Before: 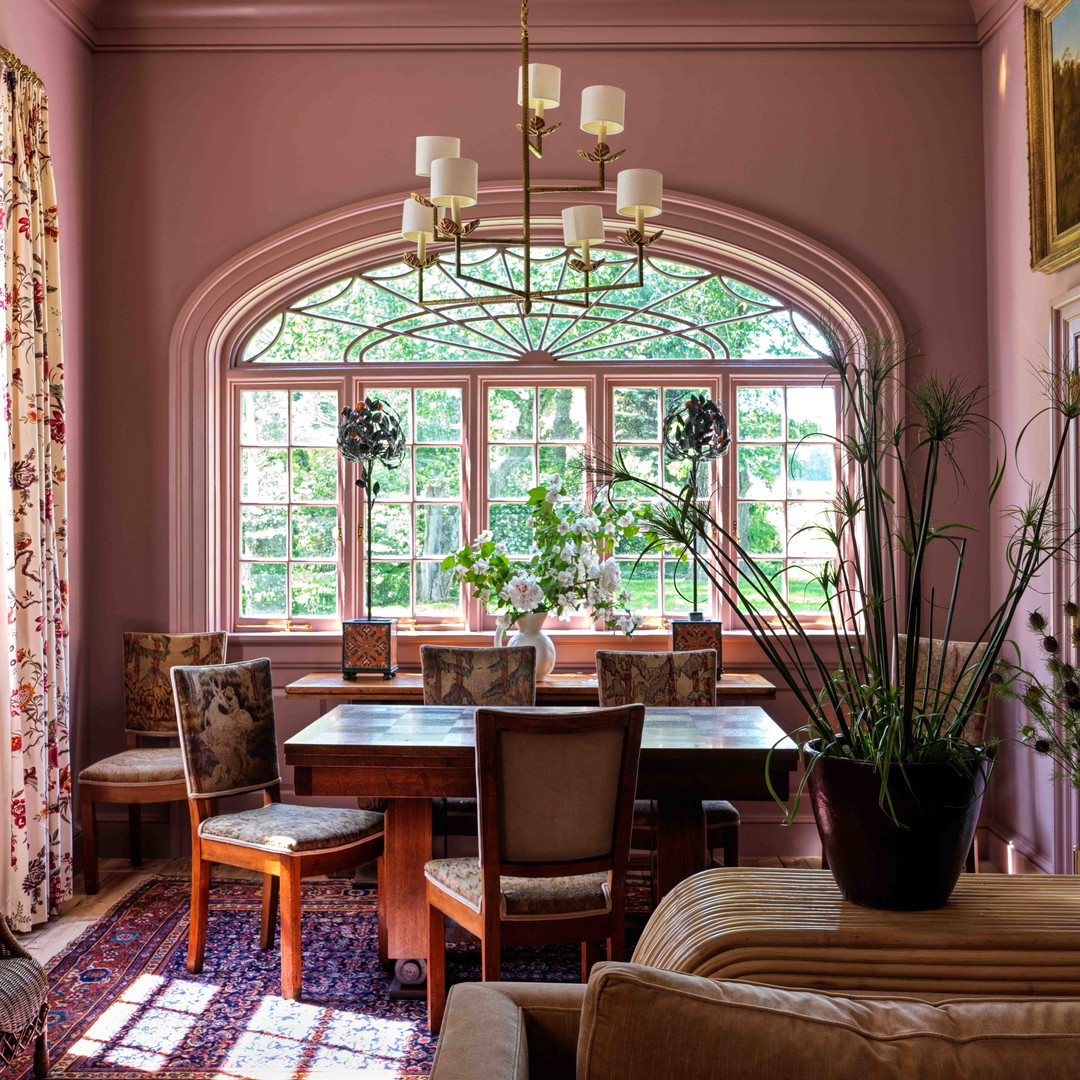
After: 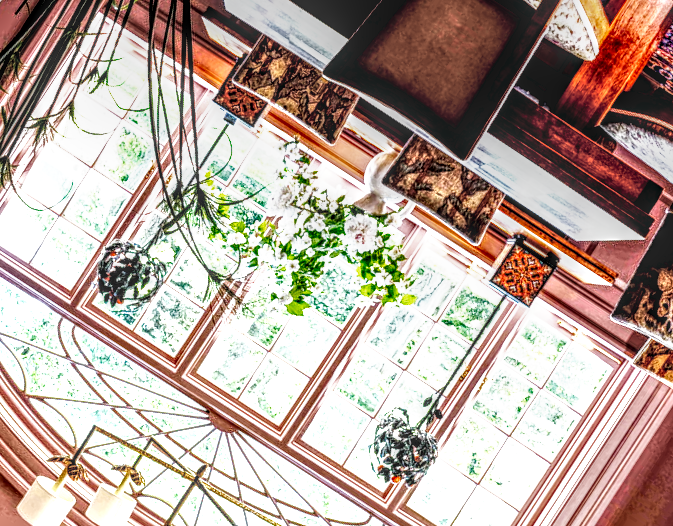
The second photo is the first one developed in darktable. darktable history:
crop and rotate: angle 146.84°, left 9.141%, top 15.628%, right 4.576%, bottom 16.902%
exposure: black level correction 0.009, exposure 0.017 EV, compensate highlight preservation false
tone equalizer: -8 EV -1.1 EV, -7 EV -0.98 EV, -6 EV -0.852 EV, -5 EV -0.568 EV, -3 EV 0.605 EV, -2 EV 0.864 EV, -1 EV 1 EV, +0 EV 1.08 EV, edges refinement/feathering 500, mask exposure compensation -1.57 EV, preserve details no
base curve: curves: ch0 [(0, 0.003) (0.001, 0.002) (0.006, 0.004) (0.02, 0.022) (0.048, 0.086) (0.094, 0.234) (0.162, 0.431) (0.258, 0.629) (0.385, 0.8) (0.548, 0.918) (0.751, 0.988) (1, 1)], preserve colors none
local contrast: highlights 2%, shadows 6%, detail 298%, midtone range 0.298
